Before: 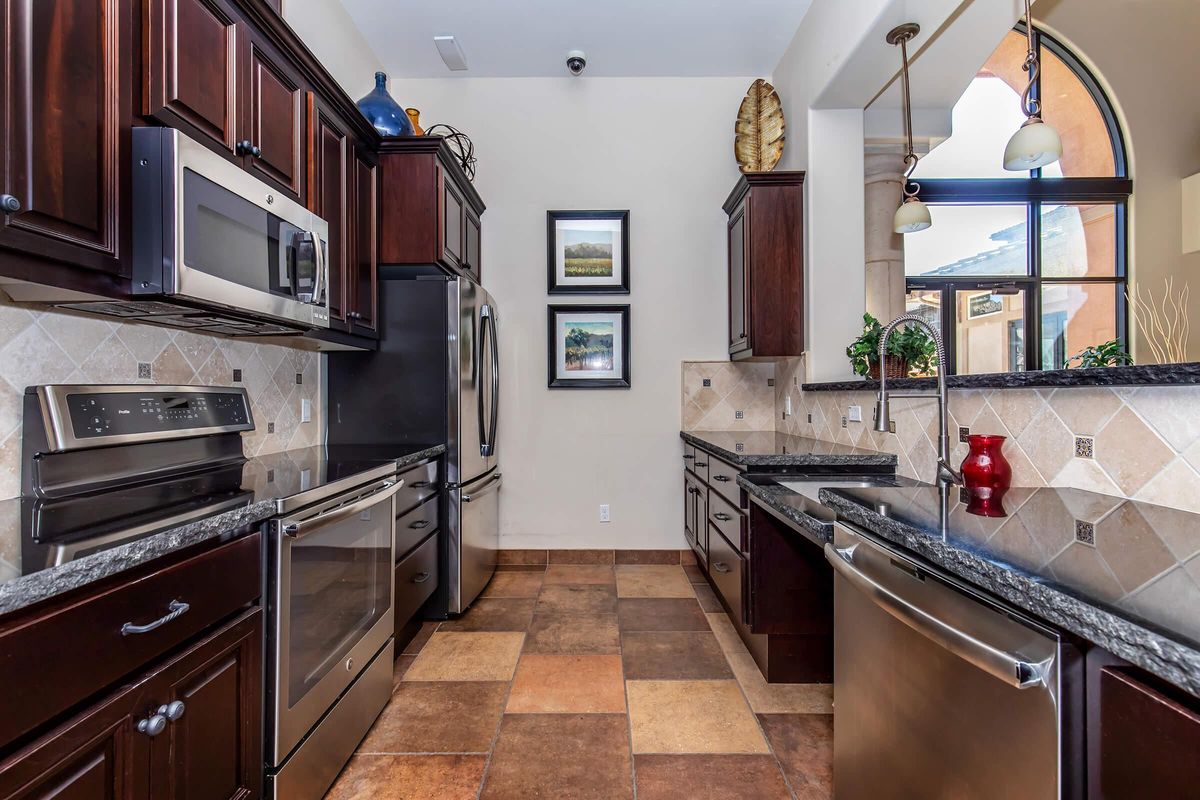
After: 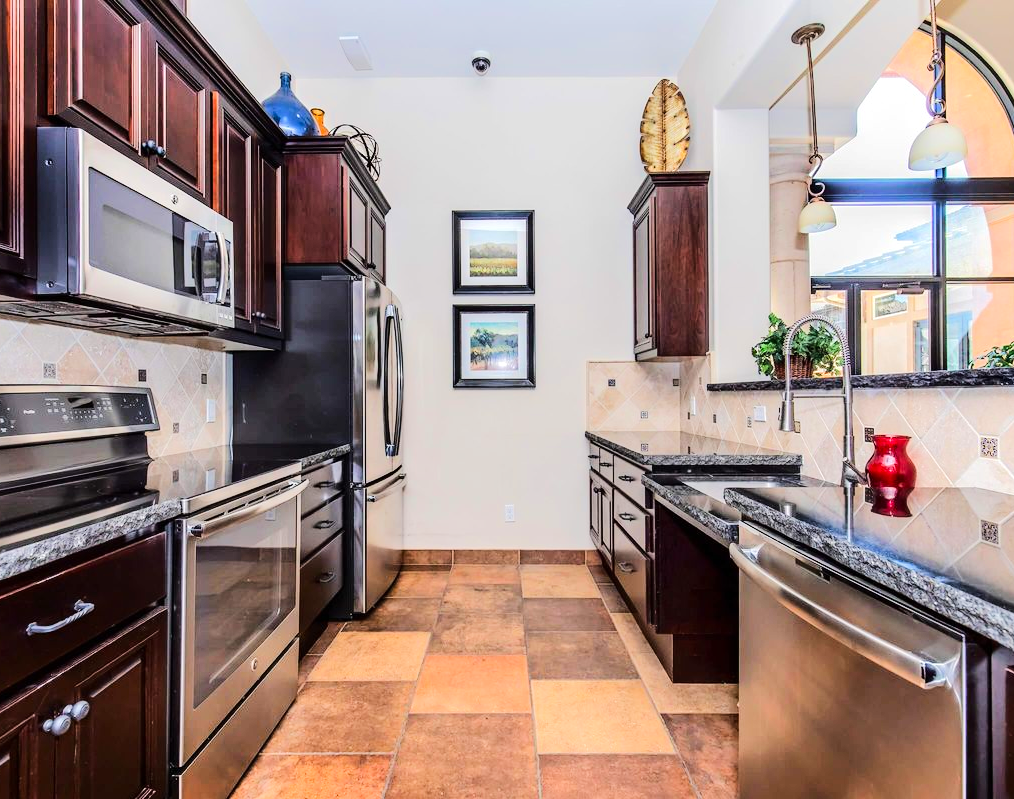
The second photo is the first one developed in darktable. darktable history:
contrast brightness saturation: contrast 0.042, saturation 0.074
tone equalizer: -7 EV 0.161 EV, -6 EV 0.617 EV, -5 EV 1.16 EV, -4 EV 1.35 EV, -3 EV 1.15 EV, -2 EV 0.6 EV, -1 EV 0.146 EV, edges refinement/feathering 500, mask exposure compensation -1.57 EV, preserve details no
crop: left 7.961%, right 7.47%
